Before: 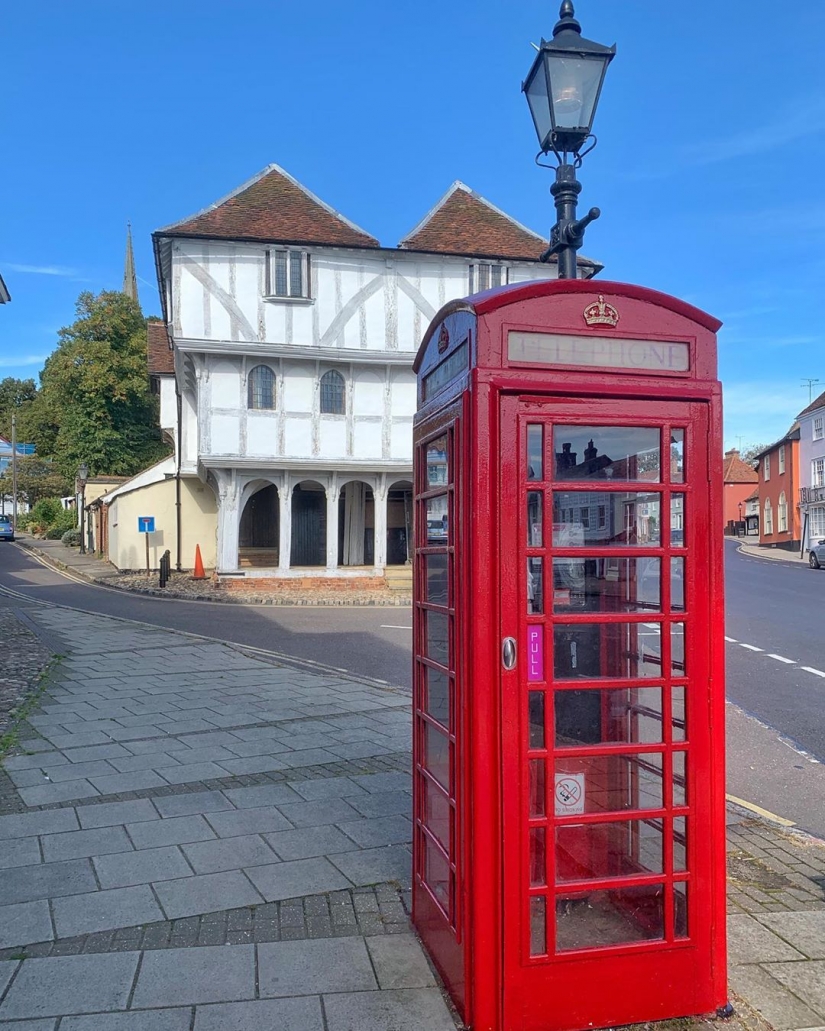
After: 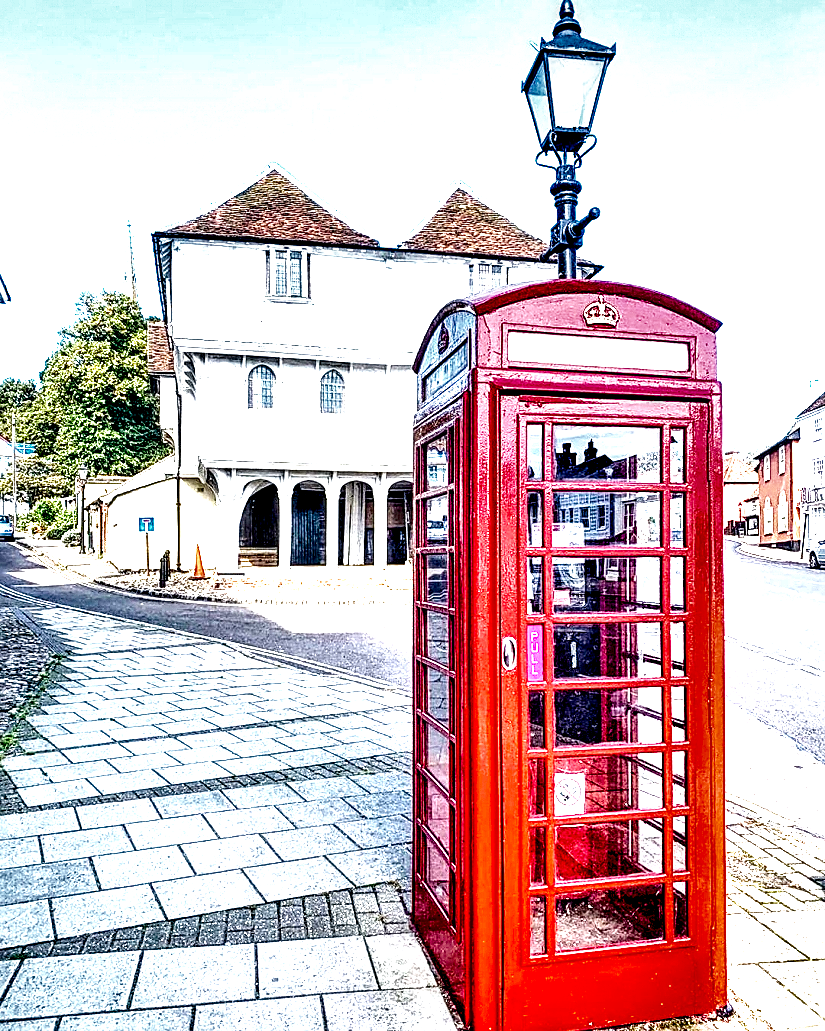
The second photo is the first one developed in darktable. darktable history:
exposure: exposure 2.266 EV, compensate highlight preservation false
local contrast: highlights 115%, shadows 43%, detail 292%
shadows and highlights: soften with gaussian
sharpen: amount 0.571
filmic rgb: middle gray luminance 13.42%, black relative exposure -2.06 EV, white relative exposure 3.06 EV, target black luminance 0%, hardness 1.8, latitude 58.92%, contrast 1.738, highlights saturation mix 4.55%, shadows ↔ highlights balance -37.44%, preserve chrominance no, color science v5 (2021), contrast in shadows safe, contrast in highlights safe
